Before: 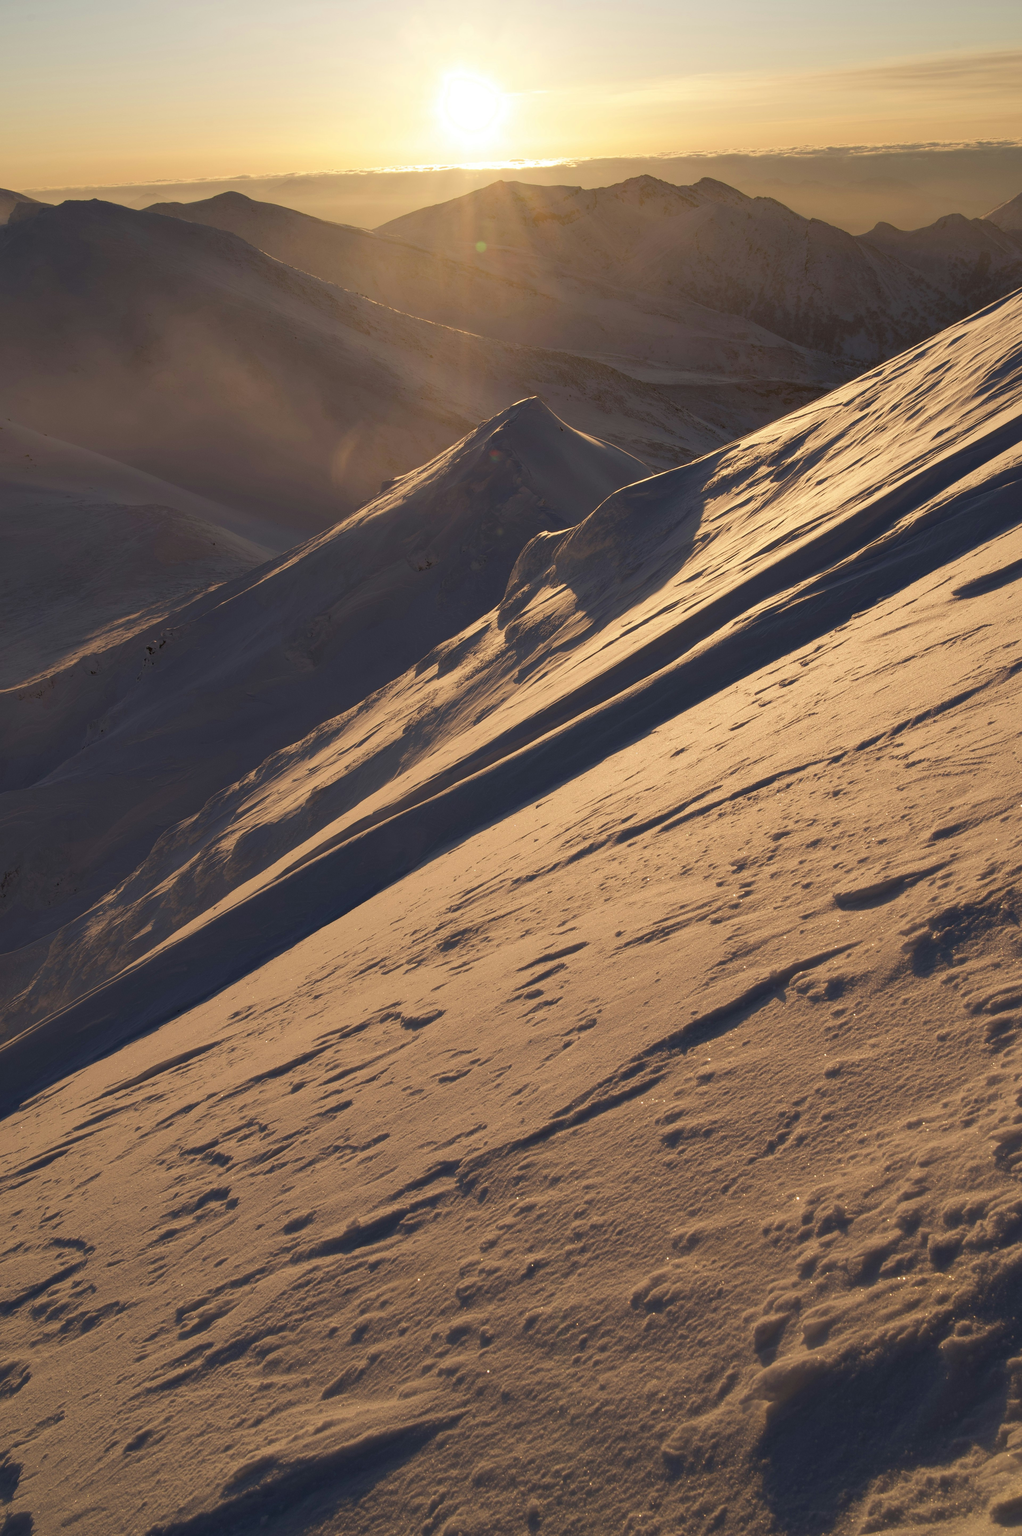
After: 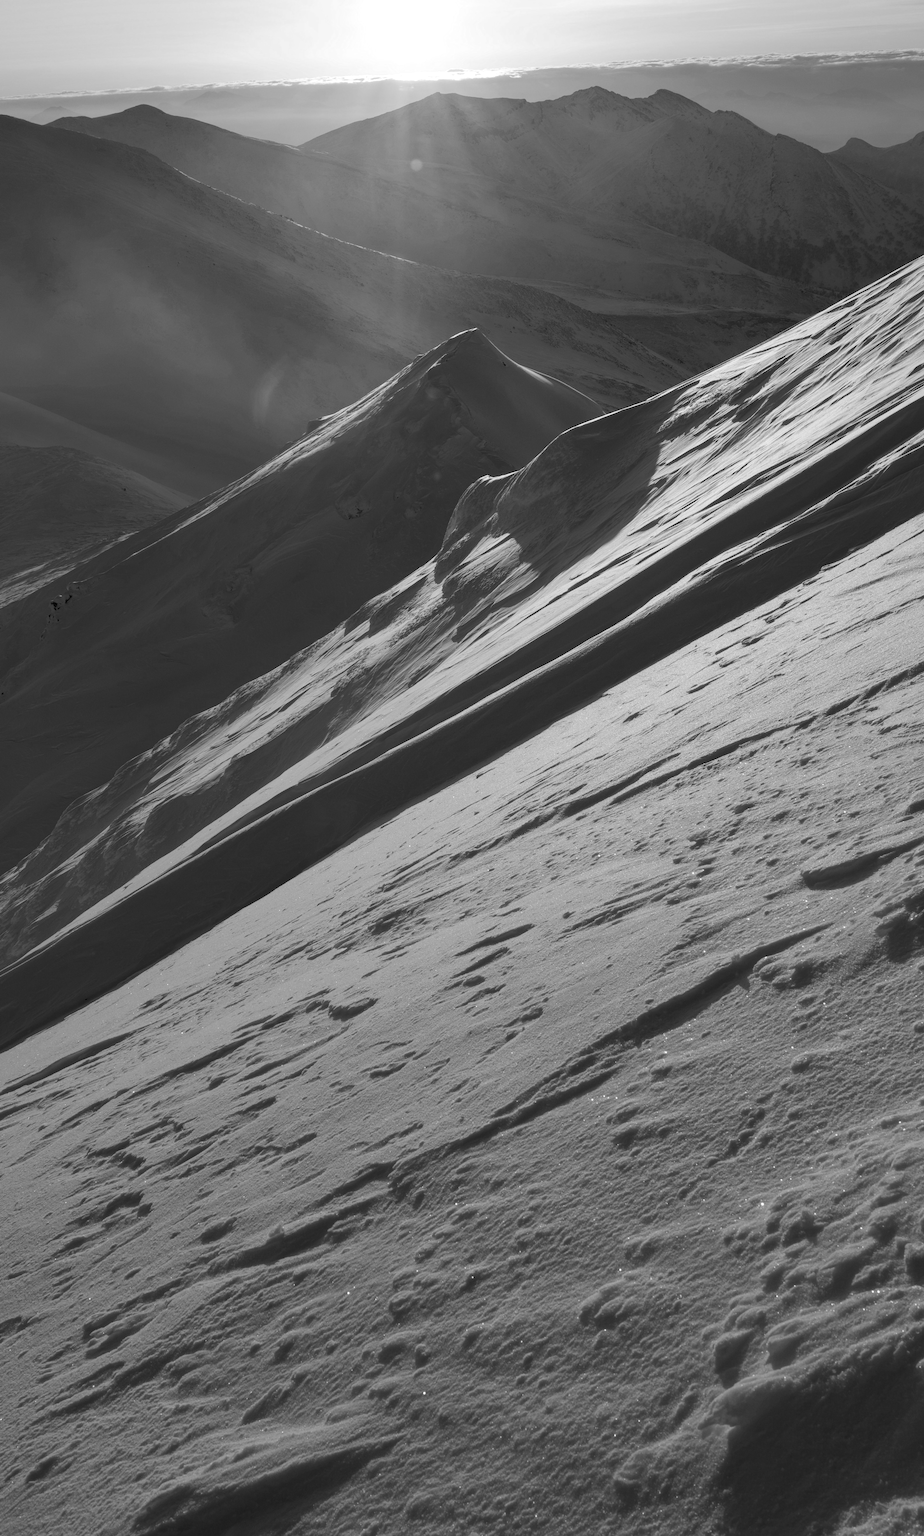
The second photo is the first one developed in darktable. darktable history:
monochrome: on, module defaults
crop: left 9.807%, top 6.259%, right 7.334%, bottom 2.177%
local contrast: highlights 100%, shadows 100%, detail 120%, midtone range 0.2
color calibration: x 0.342, y 0.355, temperature 5146 K
